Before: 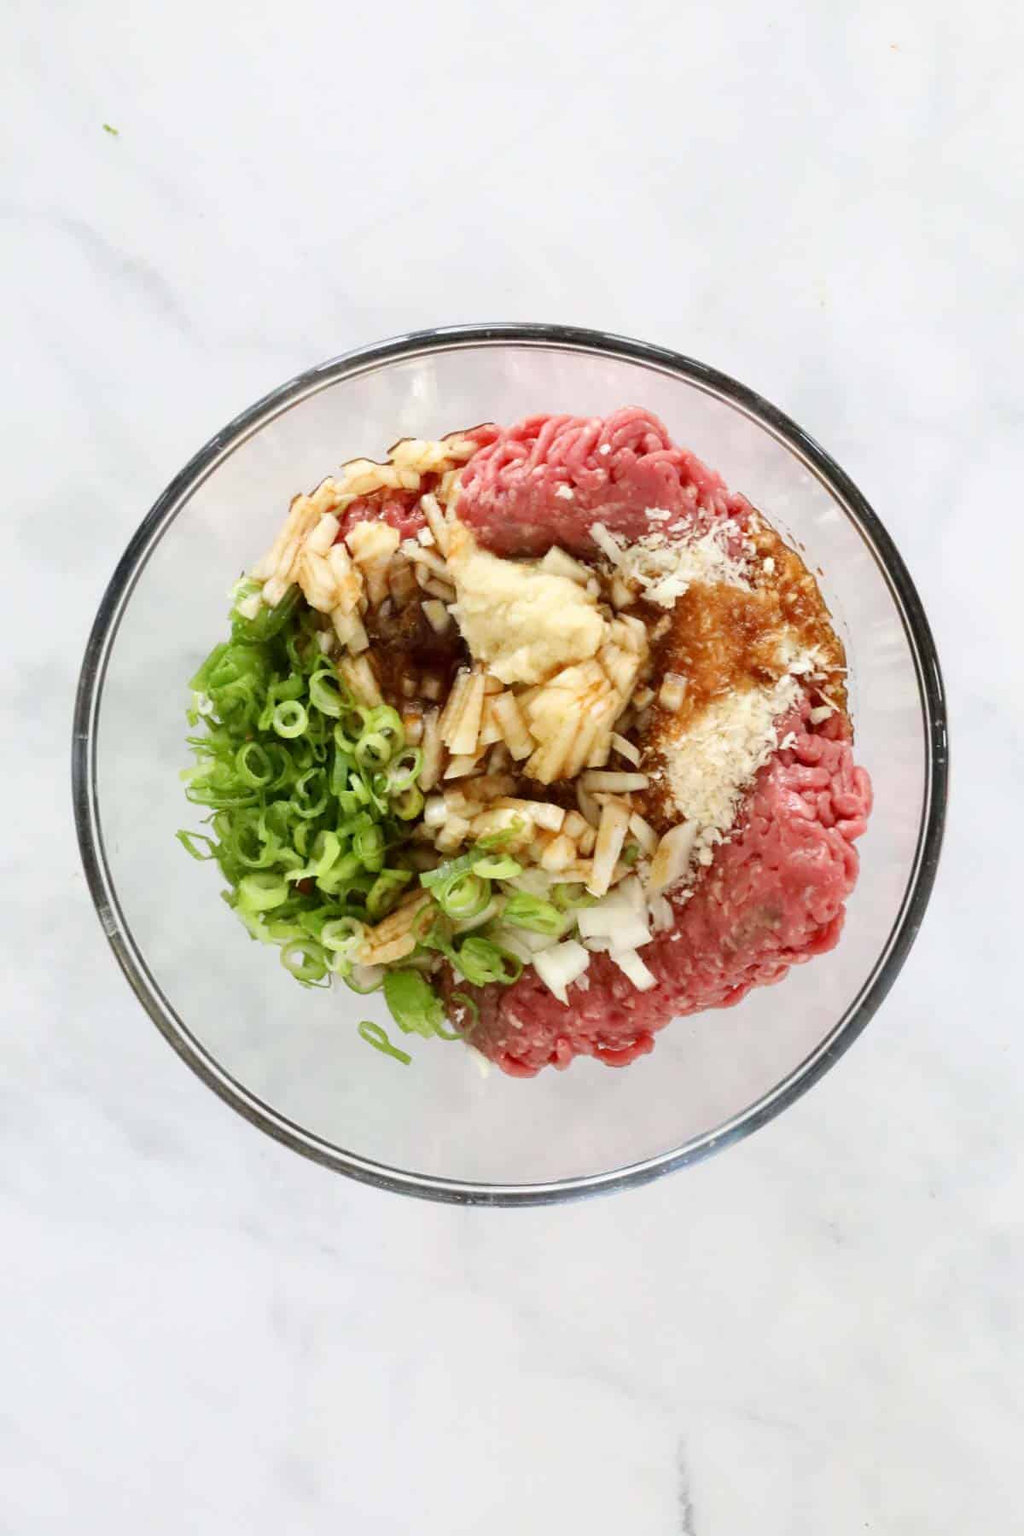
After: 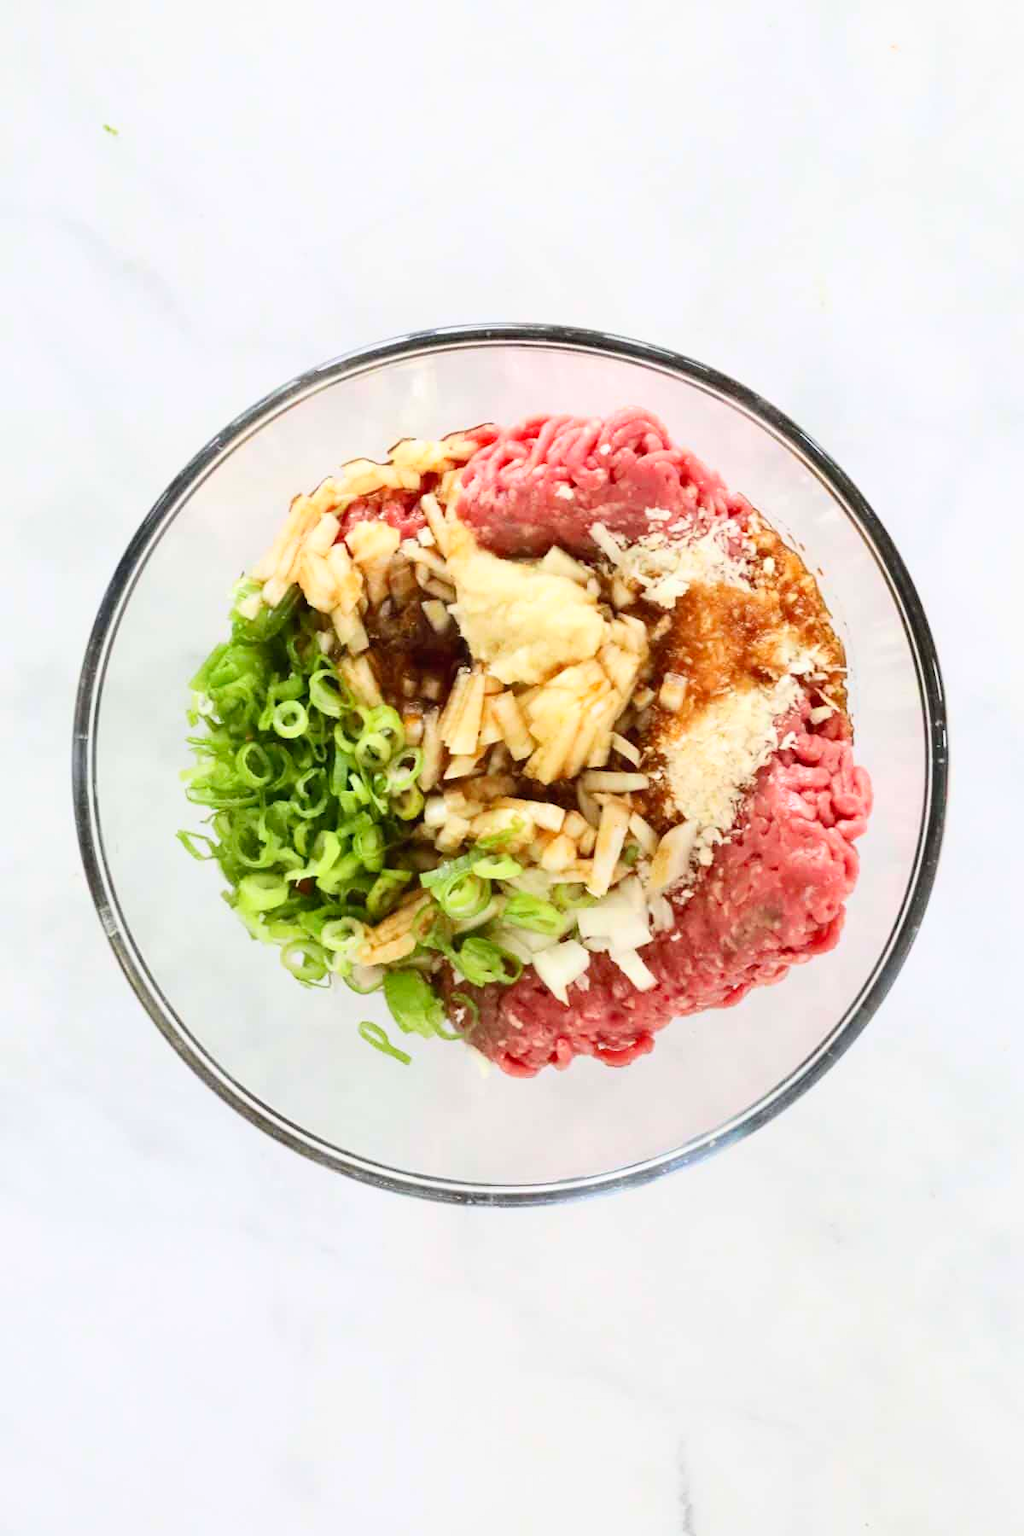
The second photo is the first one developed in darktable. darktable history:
contrast brightness saturation: contrast 0.2, brightness 0.16, saturation 0.22
